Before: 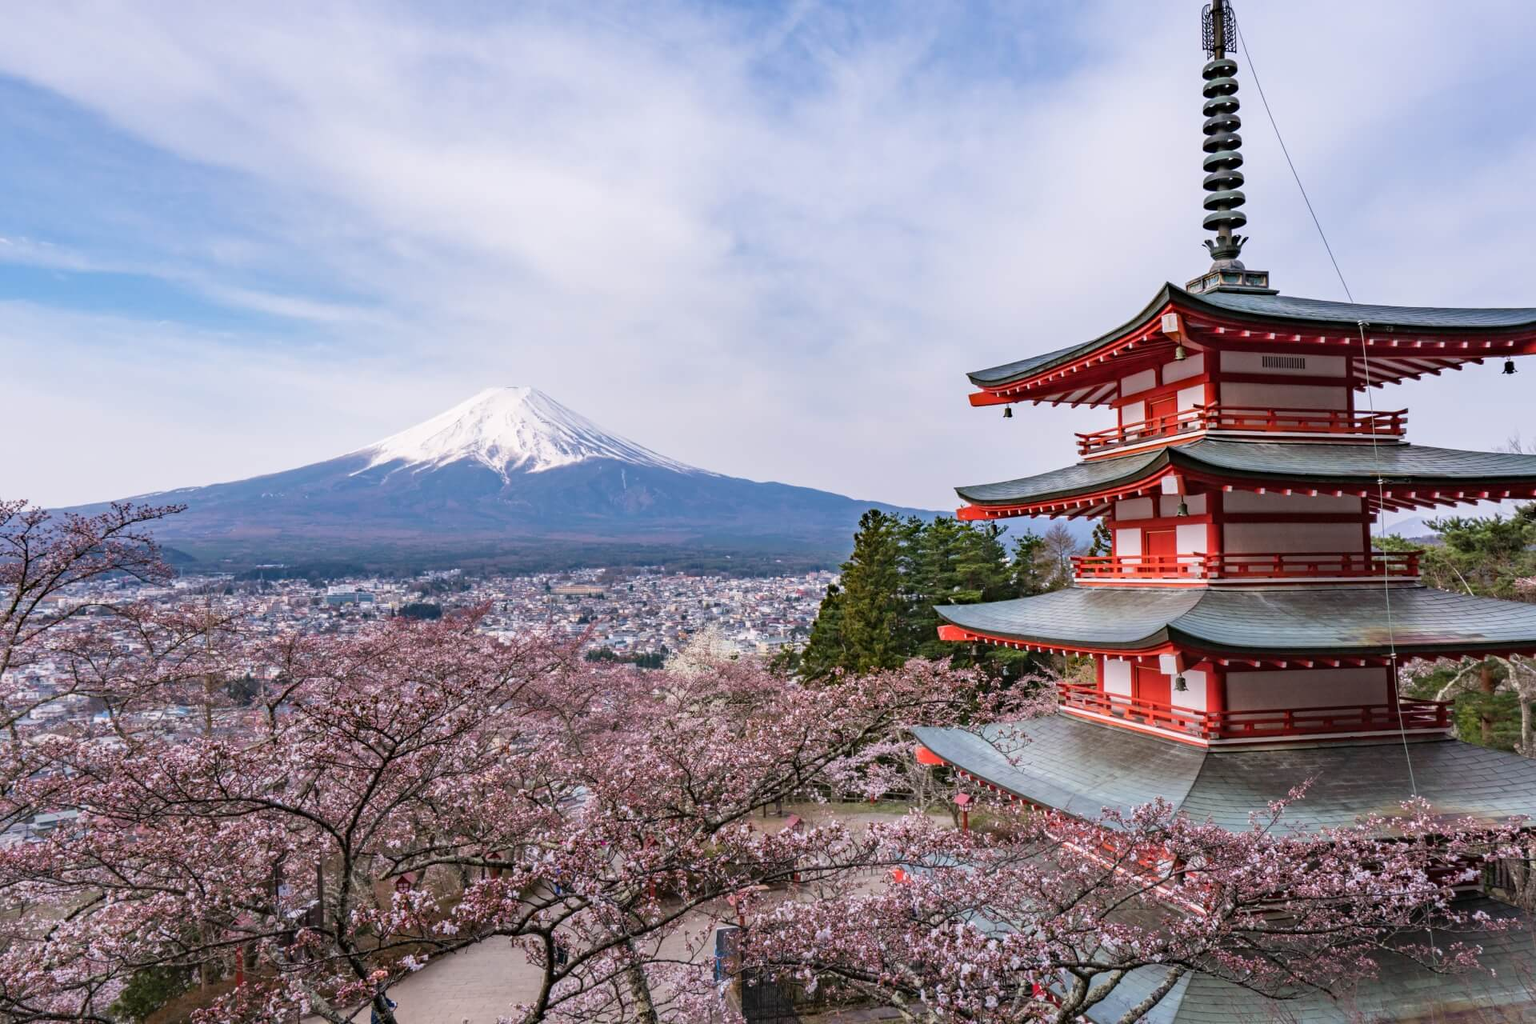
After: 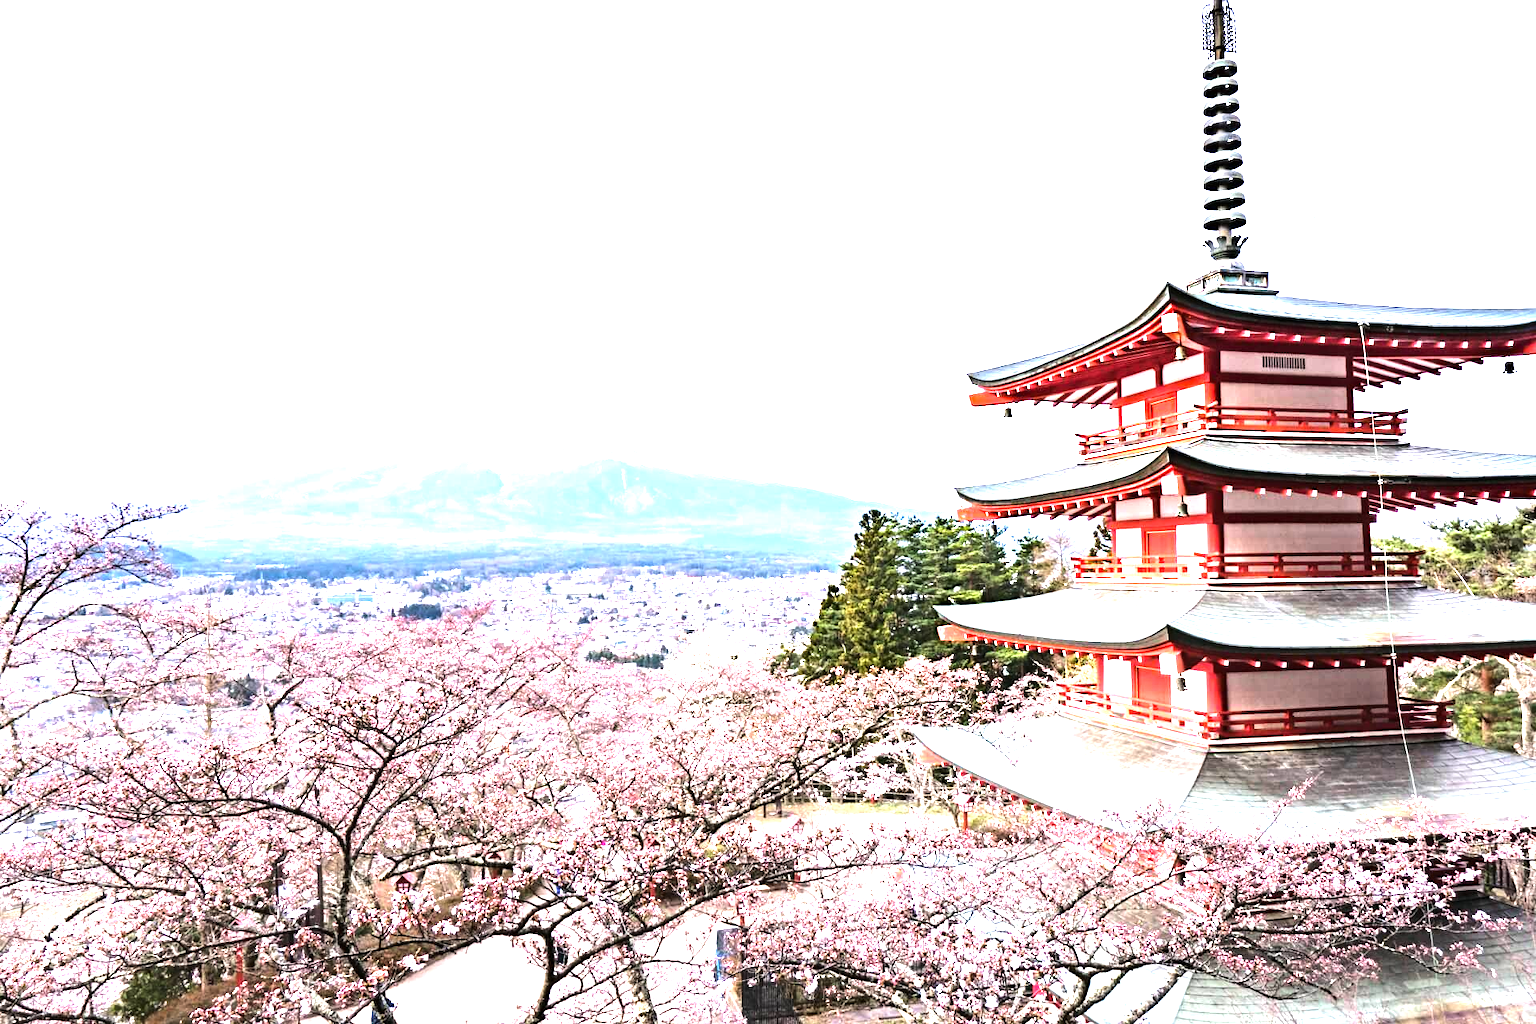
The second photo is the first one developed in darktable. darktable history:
tone equalizer: -8 EV -1.08 EV, -7 EV -1.01 EV, -6 EV -0.867 EV, -5 EV -0.578 EV, -3 EV 0.578 EV, -2 EV 0.867 EV, -1 EV 1.01 EV, +0 EV 1.08 EV, edges refinement/feathering 500, mask exposure compensation -1.57 EV, preserve details no
exposure: black level correction 0, exposure 1.7 EV, compensate exposure bias true, compensate highlight preservation false
